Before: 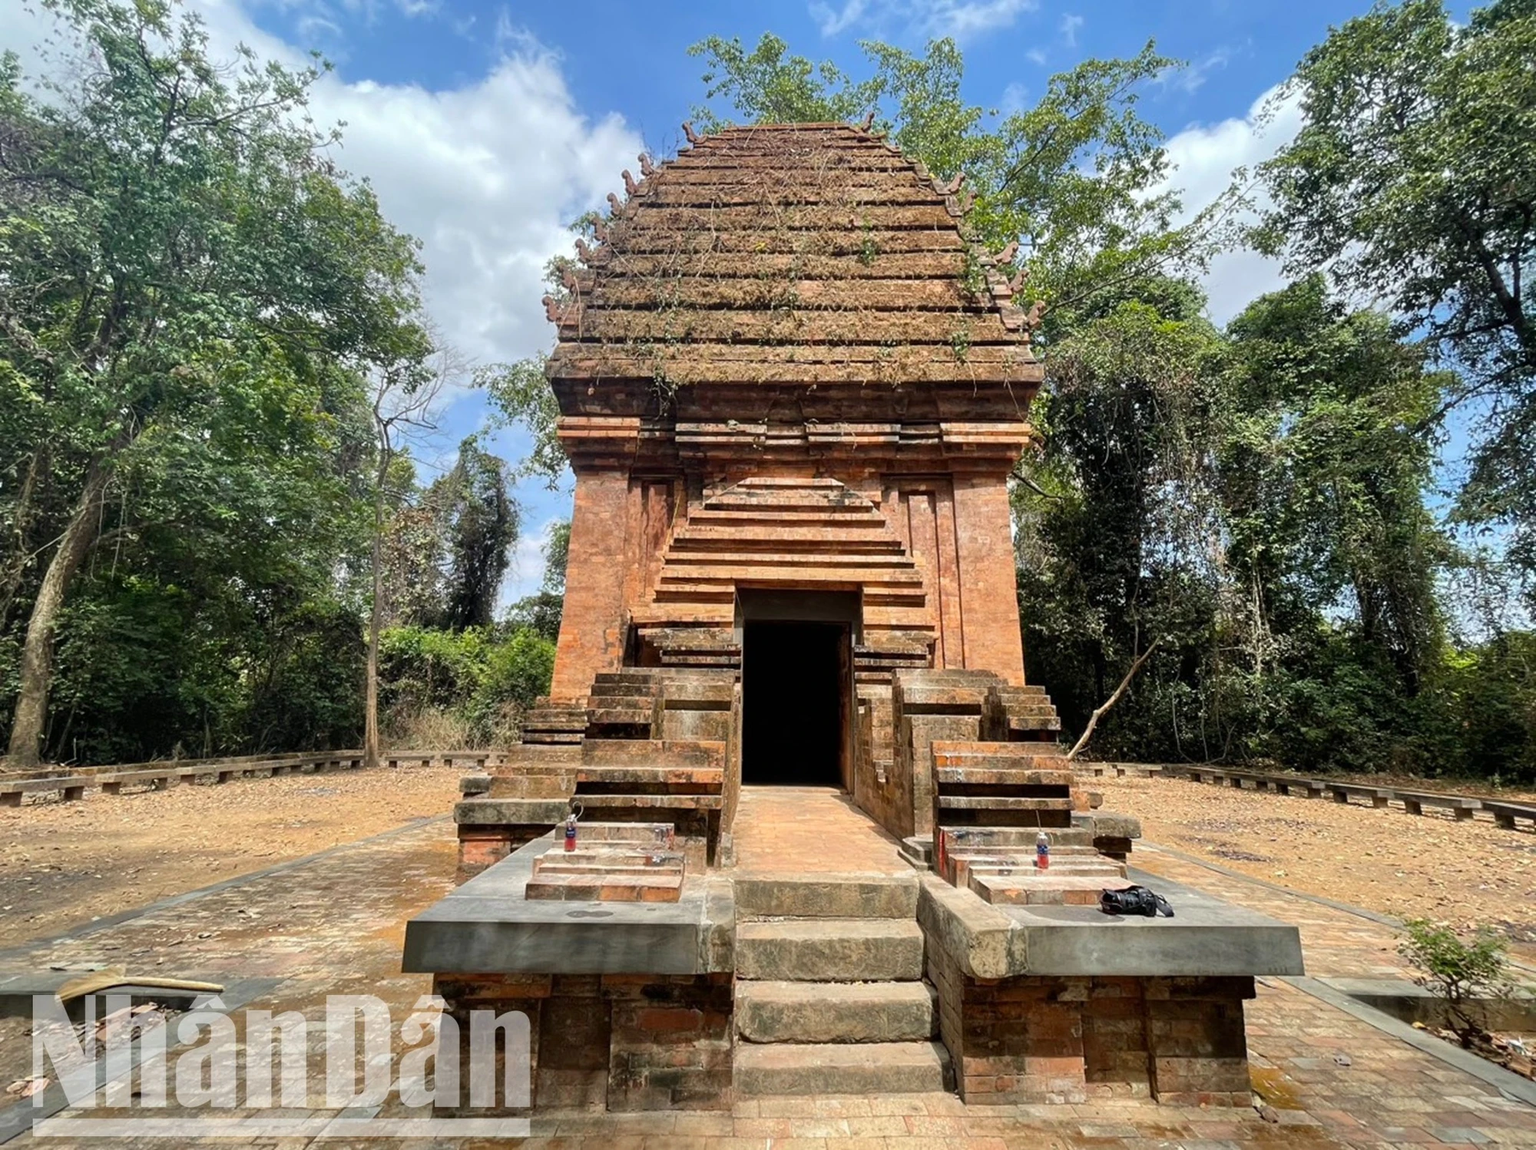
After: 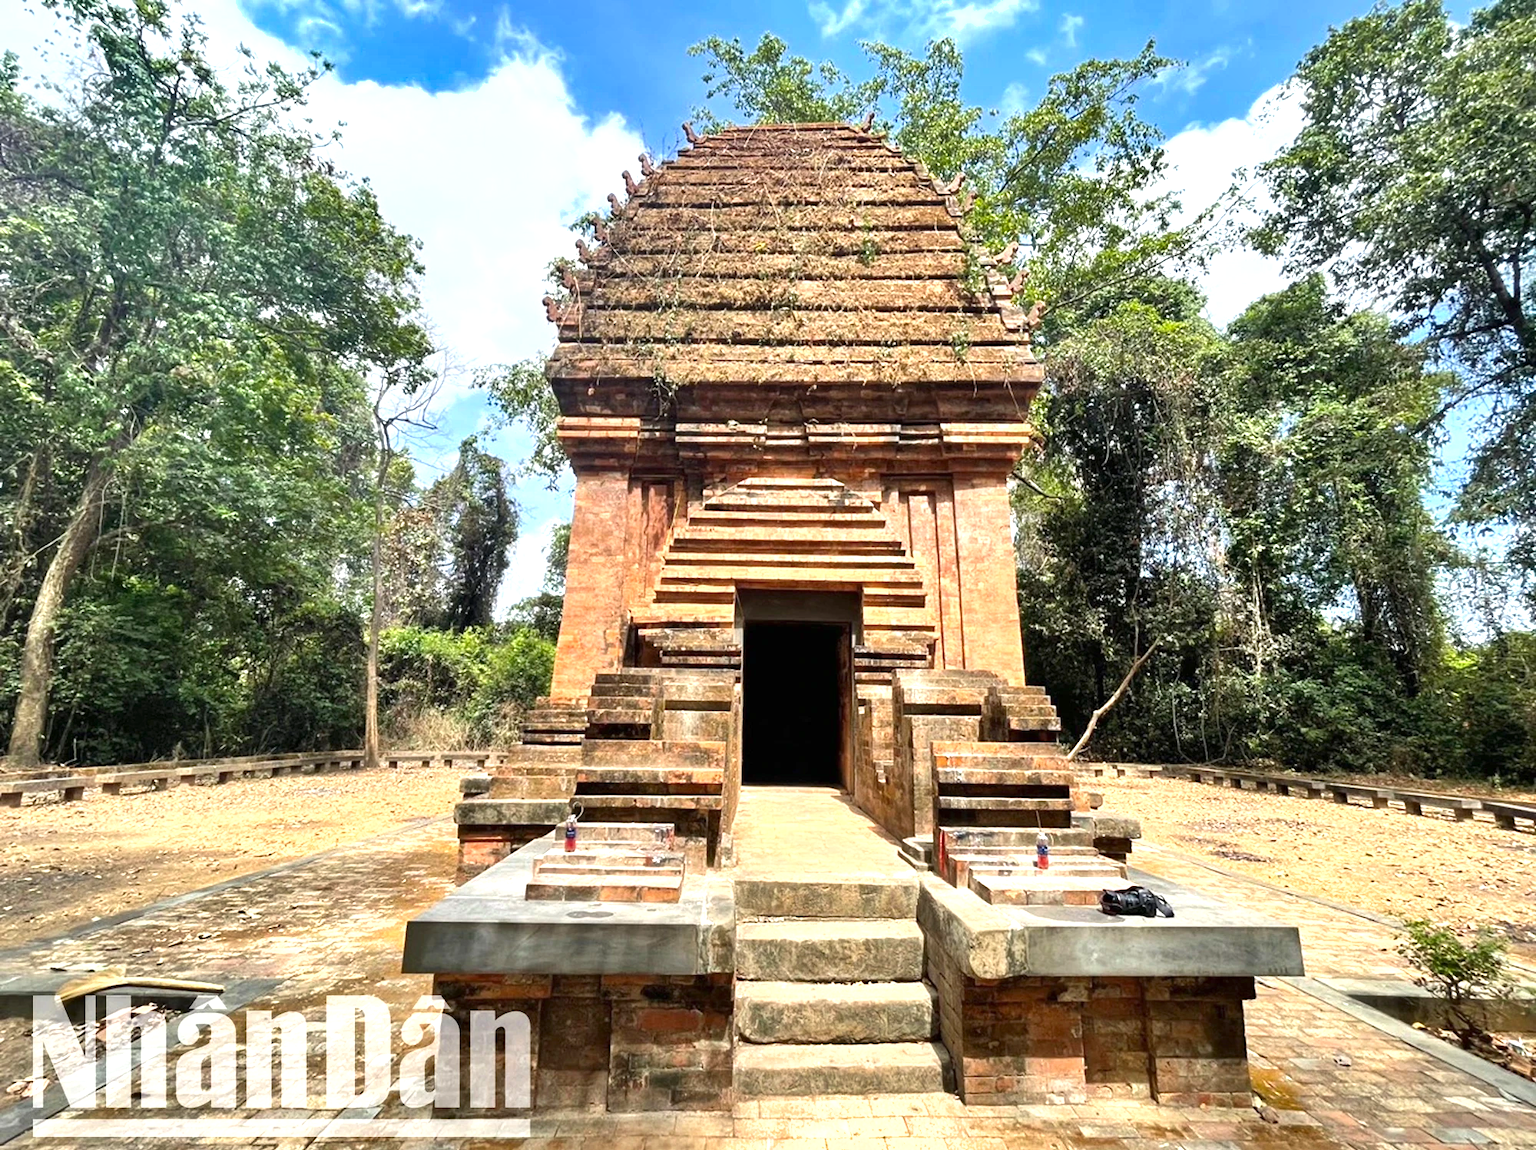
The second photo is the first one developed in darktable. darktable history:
exposure: exposure 0.948 EV, compensate highlight preservation false
shadows and highlights: soften with gaussian
